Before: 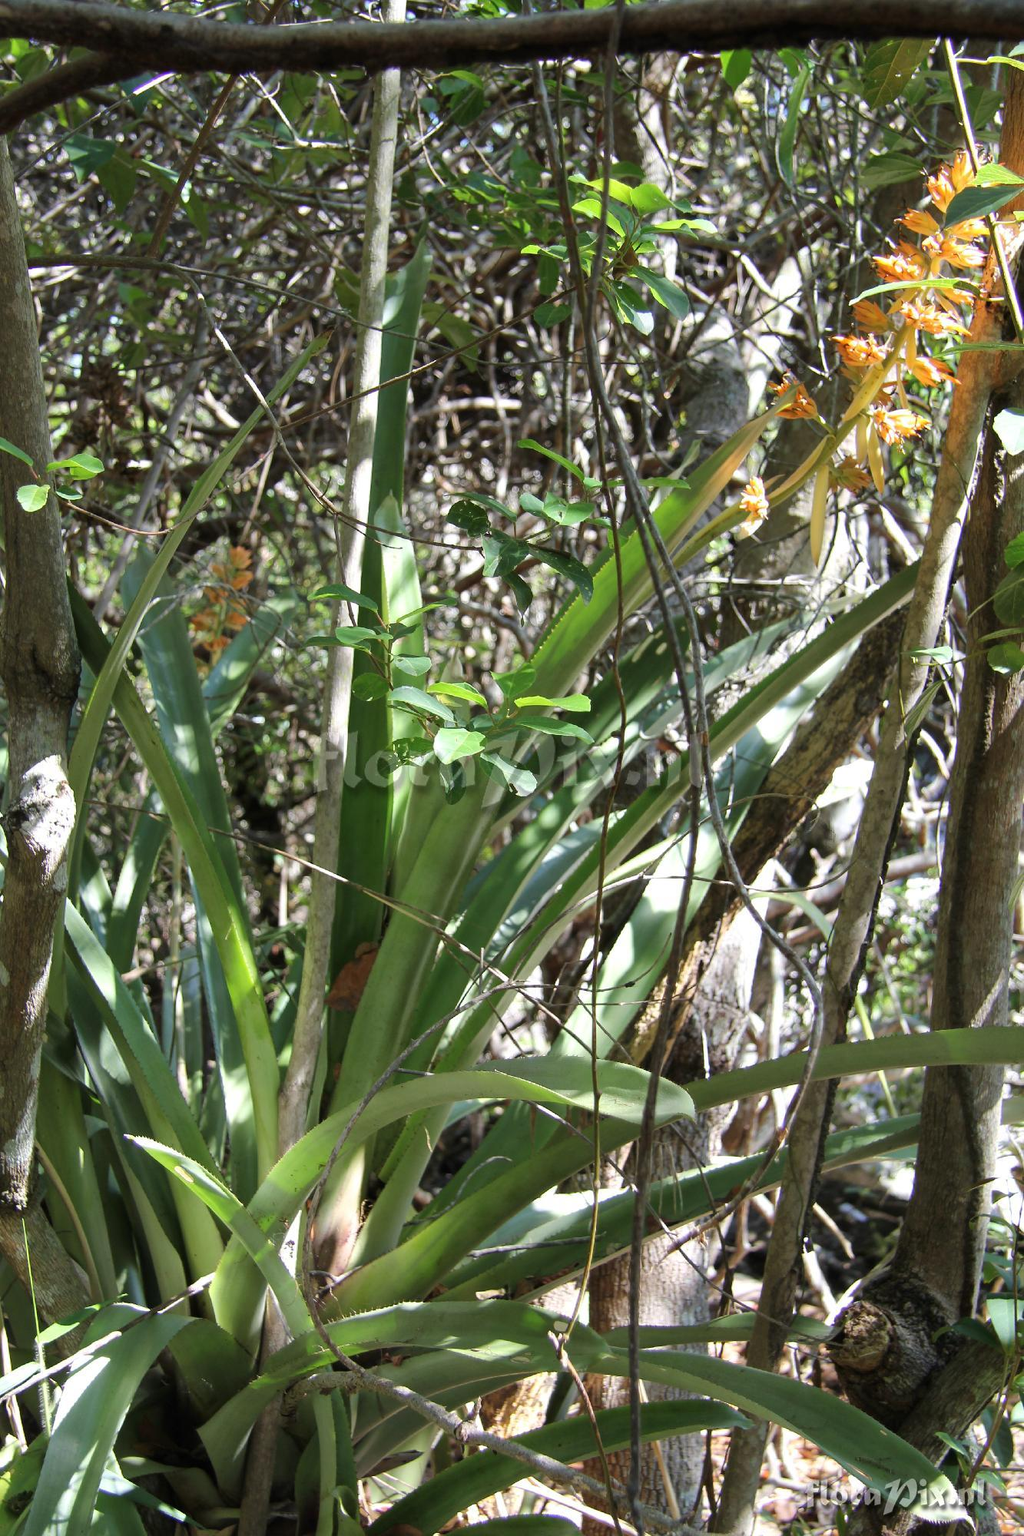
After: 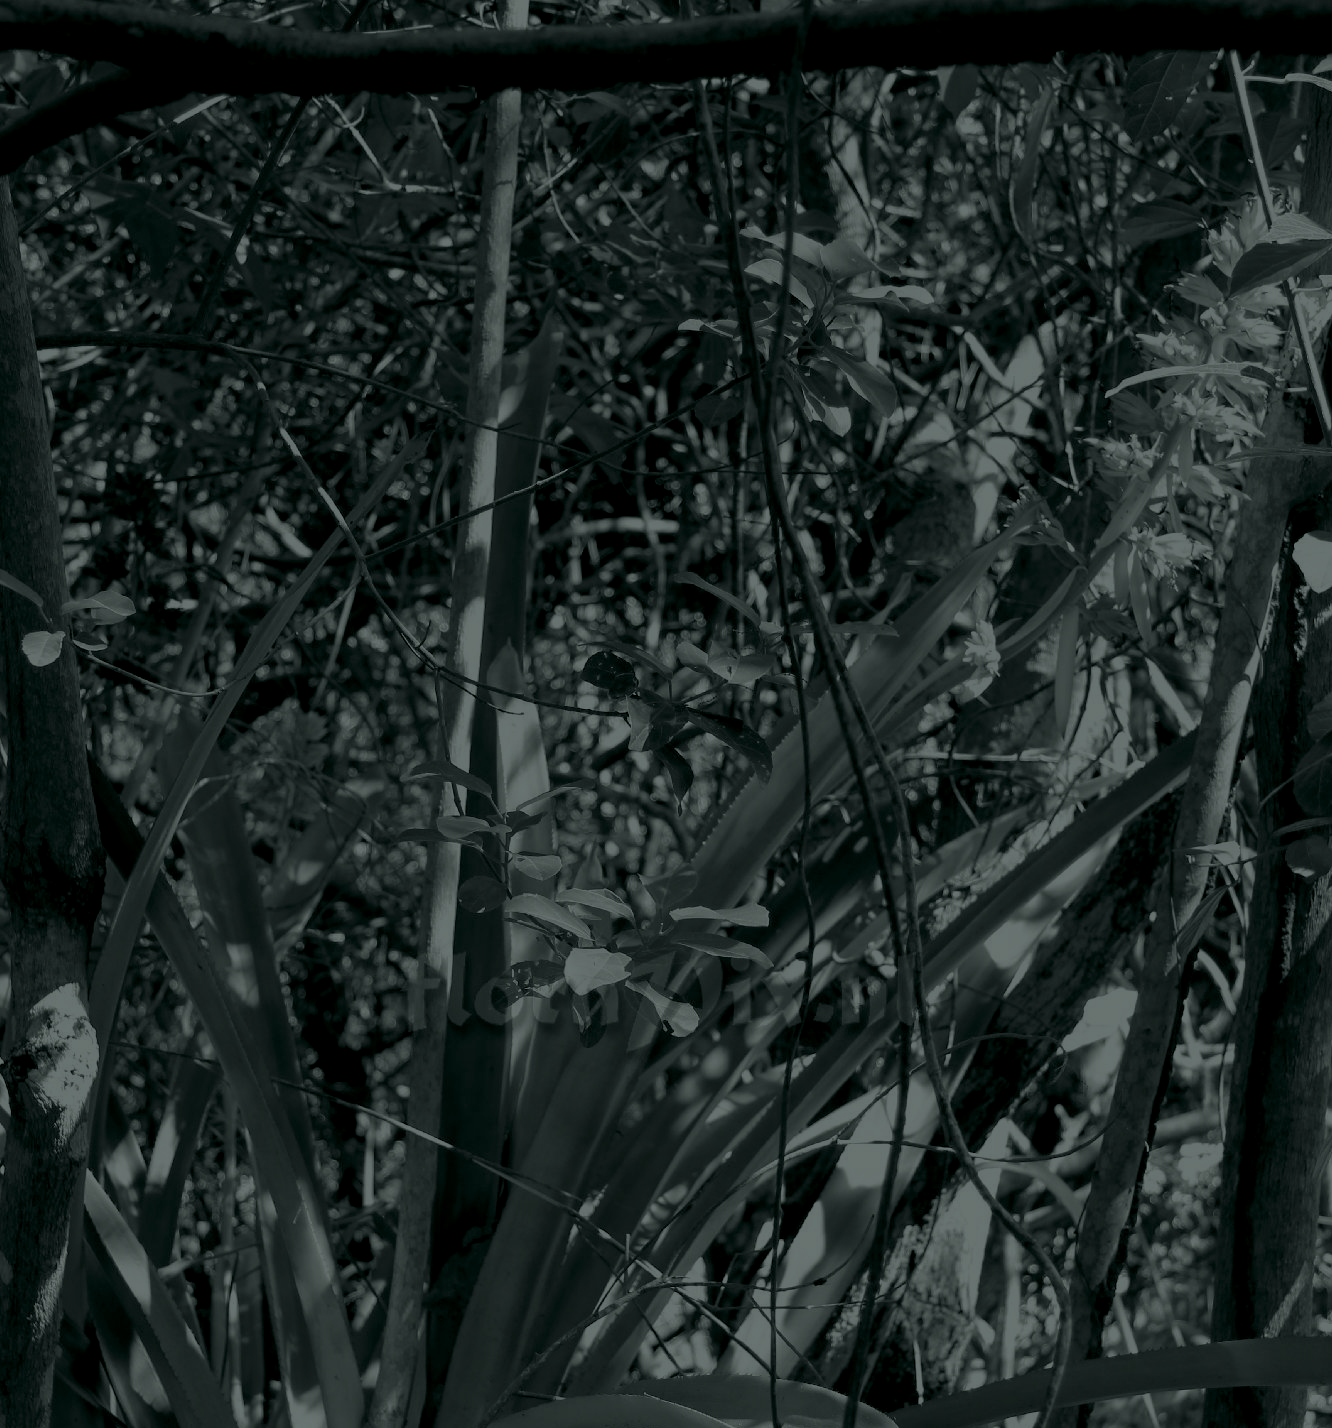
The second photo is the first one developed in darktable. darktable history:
crop: bottom 28.576%
color balance: output saturation 120%
color correction: highlights a* -39.68, highlights b* -40, shadows a* -40, shadows b* -40, saturation -3
exposure: exposure 0.6 EV, compensate highlight preservation false
colorize: hue 90°, saturation 19%, lightness 1.59%, version 1
